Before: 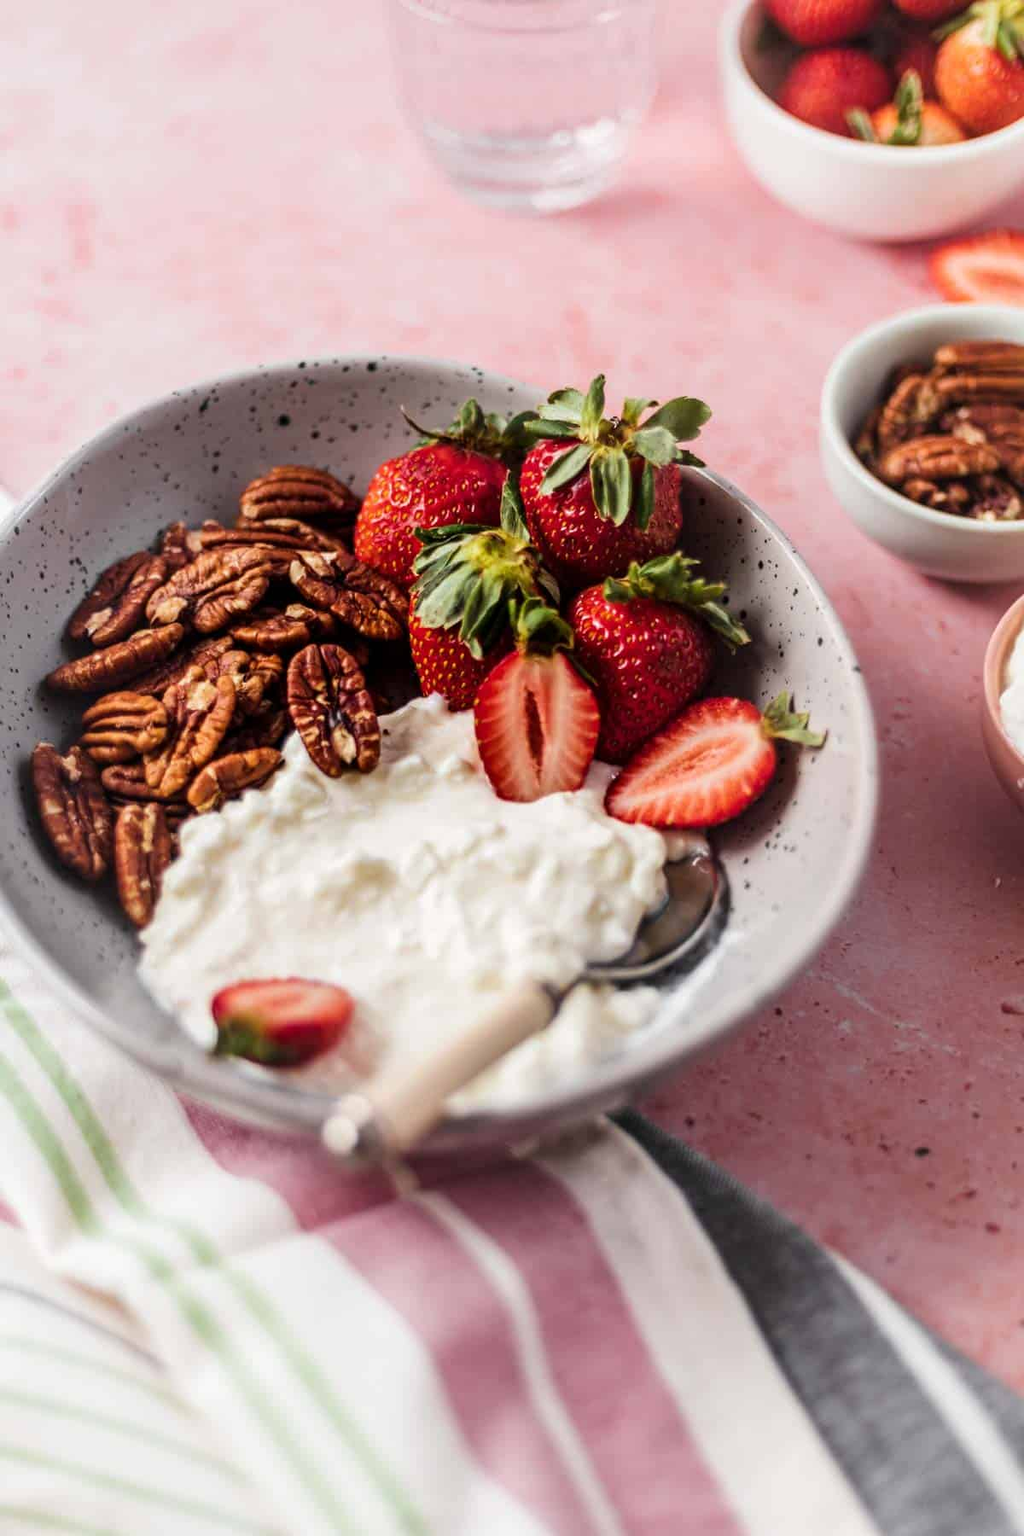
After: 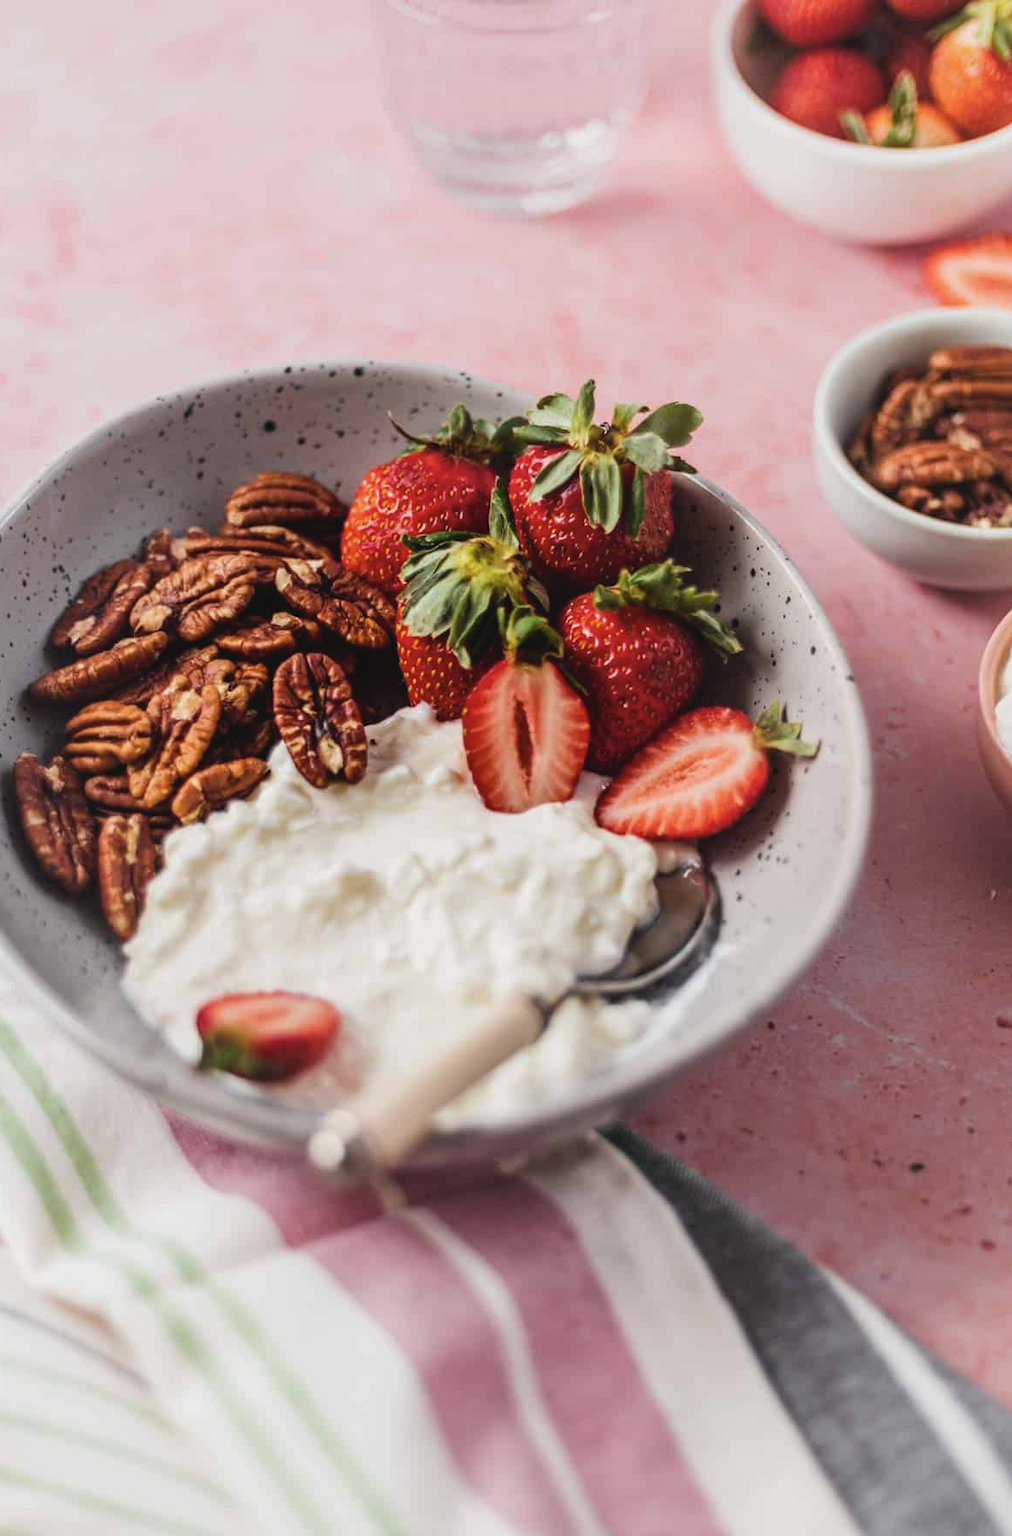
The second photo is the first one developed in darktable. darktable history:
crop and rotate: left 1.774%, right 0.633%, bottom 1.28%
tone equalizer: on, module defaults
contrast brightness saturation: contrast -0.1, saturation -0.1
